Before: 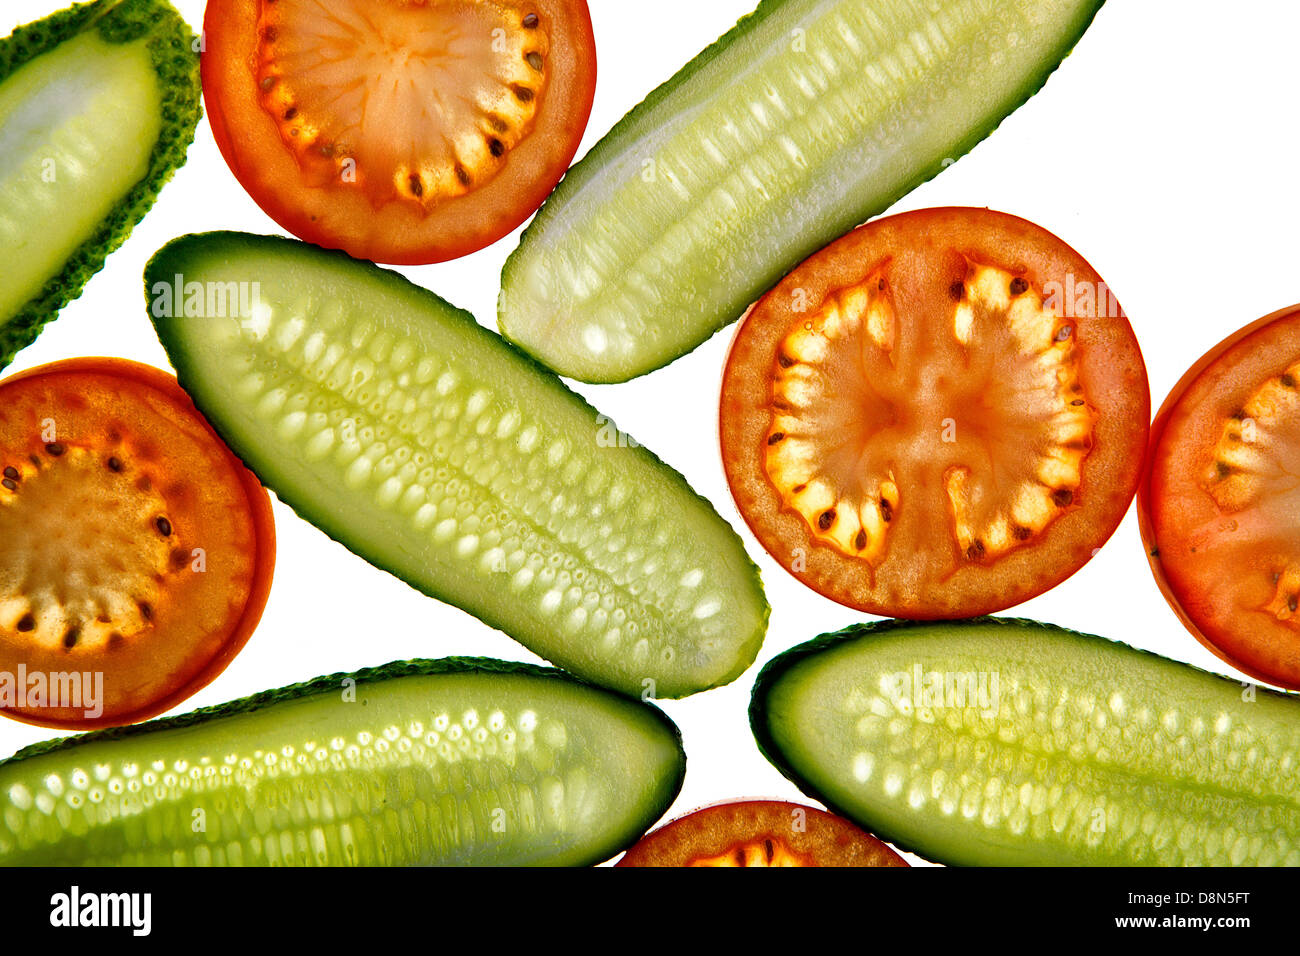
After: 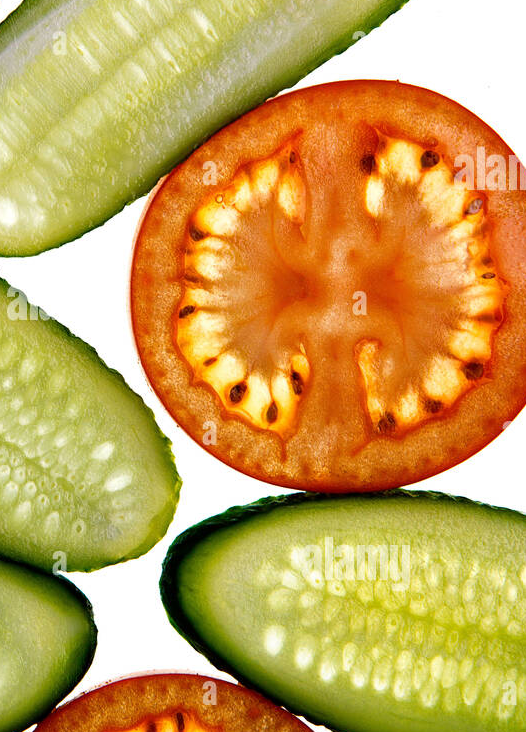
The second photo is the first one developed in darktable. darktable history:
crop: left 45.37%, top 13.377%, right 14.157%, bottom 10.023%
